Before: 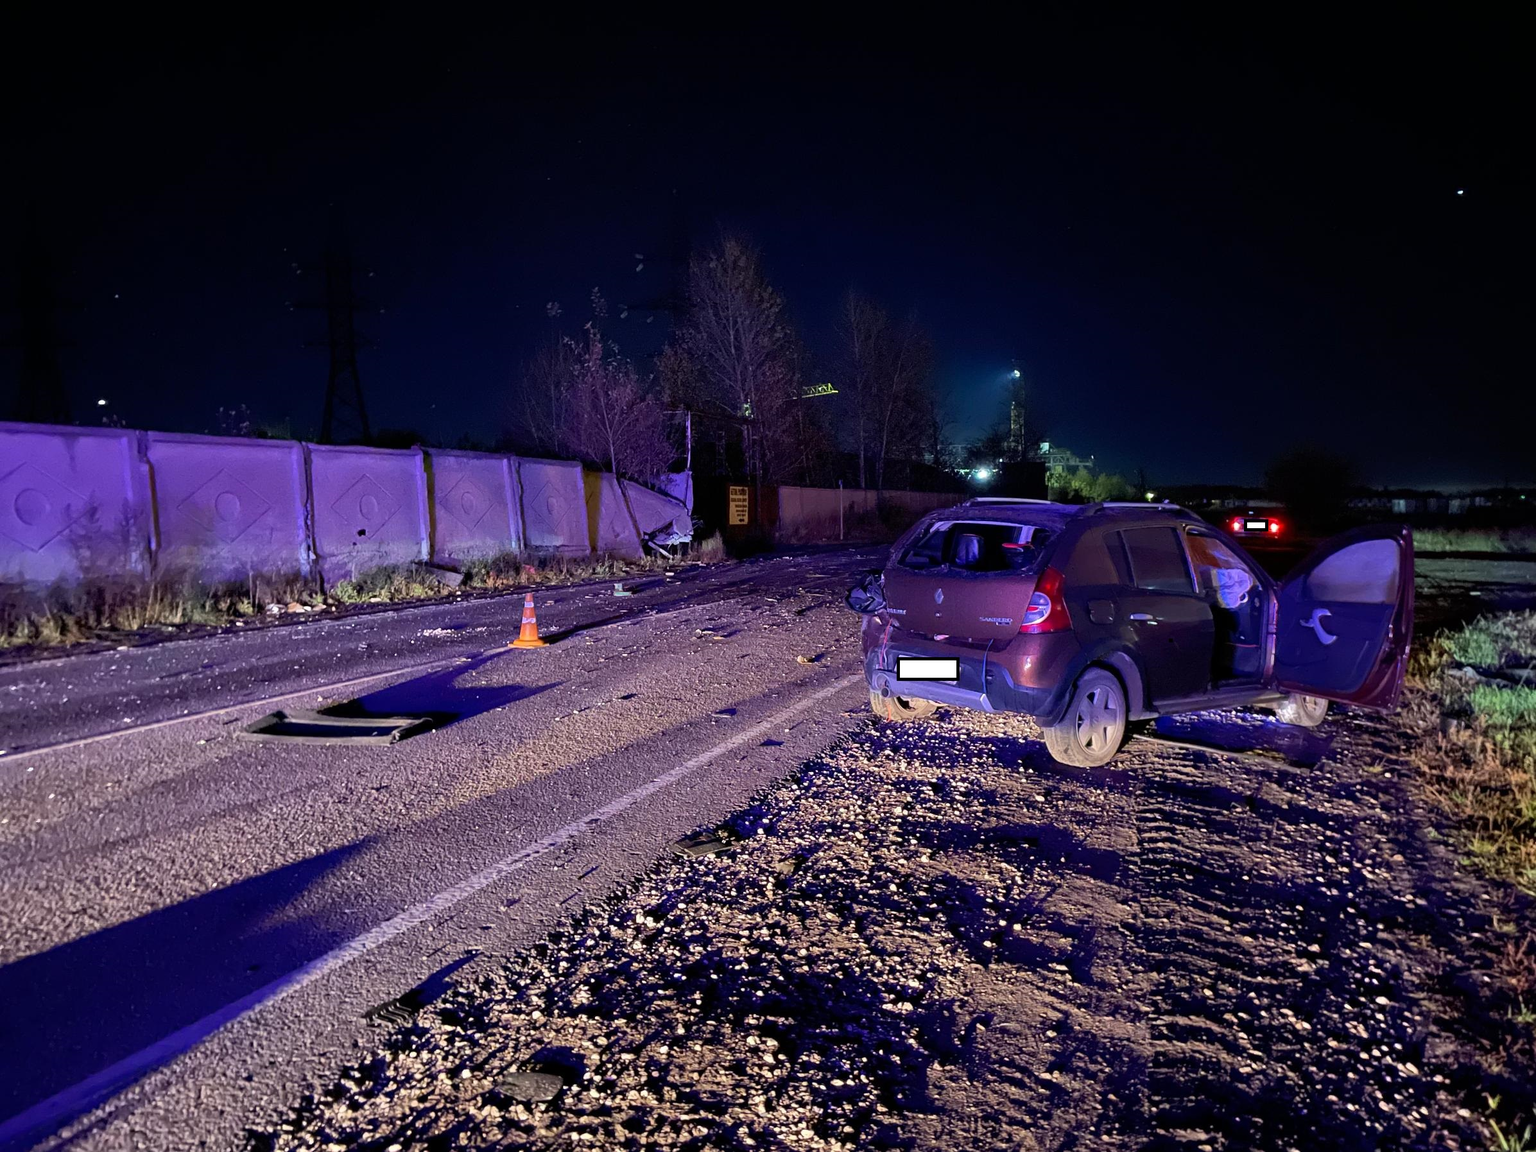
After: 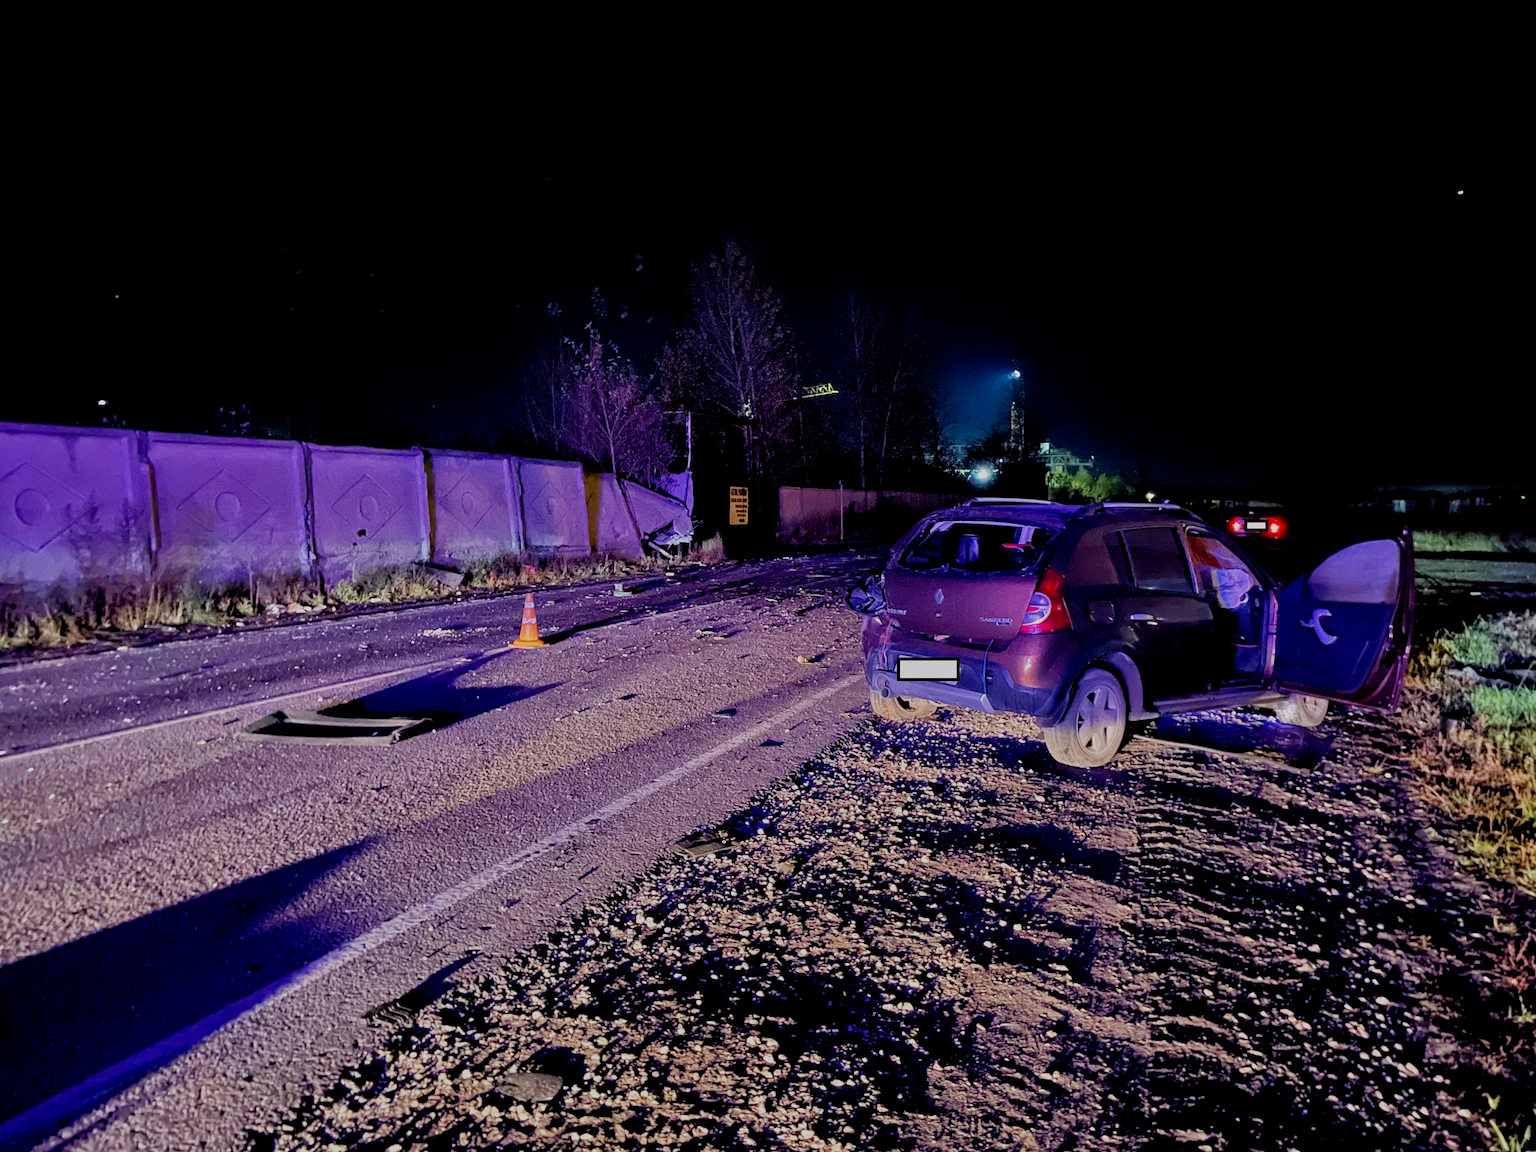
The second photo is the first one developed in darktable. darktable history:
tone equalizer: -7 EV 0.15 EV, -6 EV 0.6 EV, -5 EV 1.15 EV, -4 EV 1.33 EV, -3 EV 1.15 EV, -2 EV 0.6 EV, -1 EV 0.15 EV, mask exposure compensation -0.5 EV
filmic rgb: middle gray luminance 29%, black relative exposure -10.3 EV, white relative exposure 5.5 EV, threshold 6 EV, target black luminance 0%, hardness 3.95, latitude 2.04%, contrast 1.132, highlights saturation mix 5%, shadows ↔ highlights balance 15.11%, preserve chrominance no, color science v3 (2019), use custom middle-gray values true, iterations of high-quality reconstruction 0, enable highlight reconstruction true
rotate and perspective: crop left 0, crop top 0
